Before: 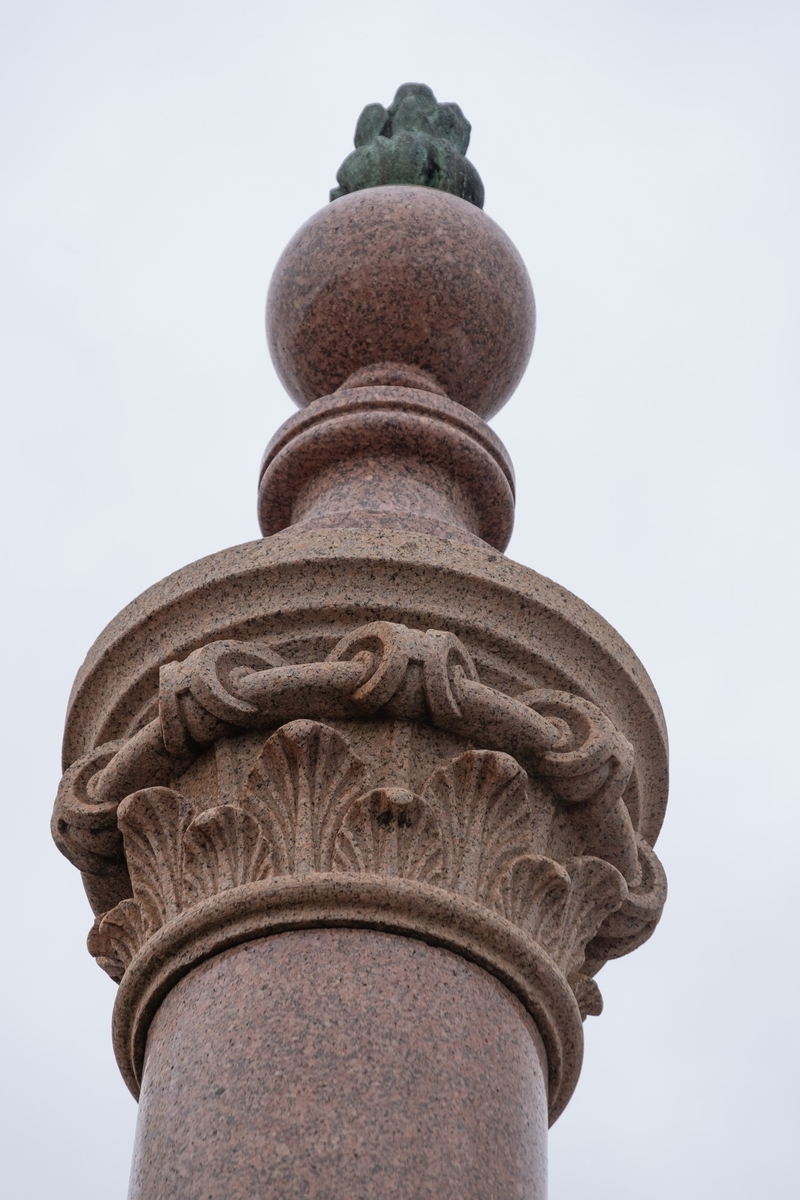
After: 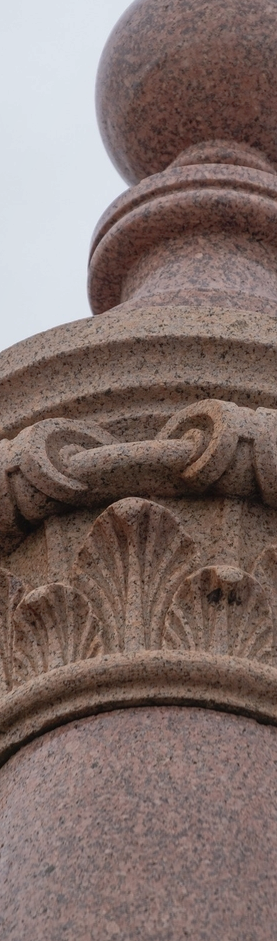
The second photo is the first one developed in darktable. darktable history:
tone equalizer: edges refinement/feathering 500, mask exposure compensation -1.57 EV, preserve details no
crop and rotate: left 21.455%, top 18.527%, right 43.864%, bottom 2.981%
shadows and highlights: on, module defaults
